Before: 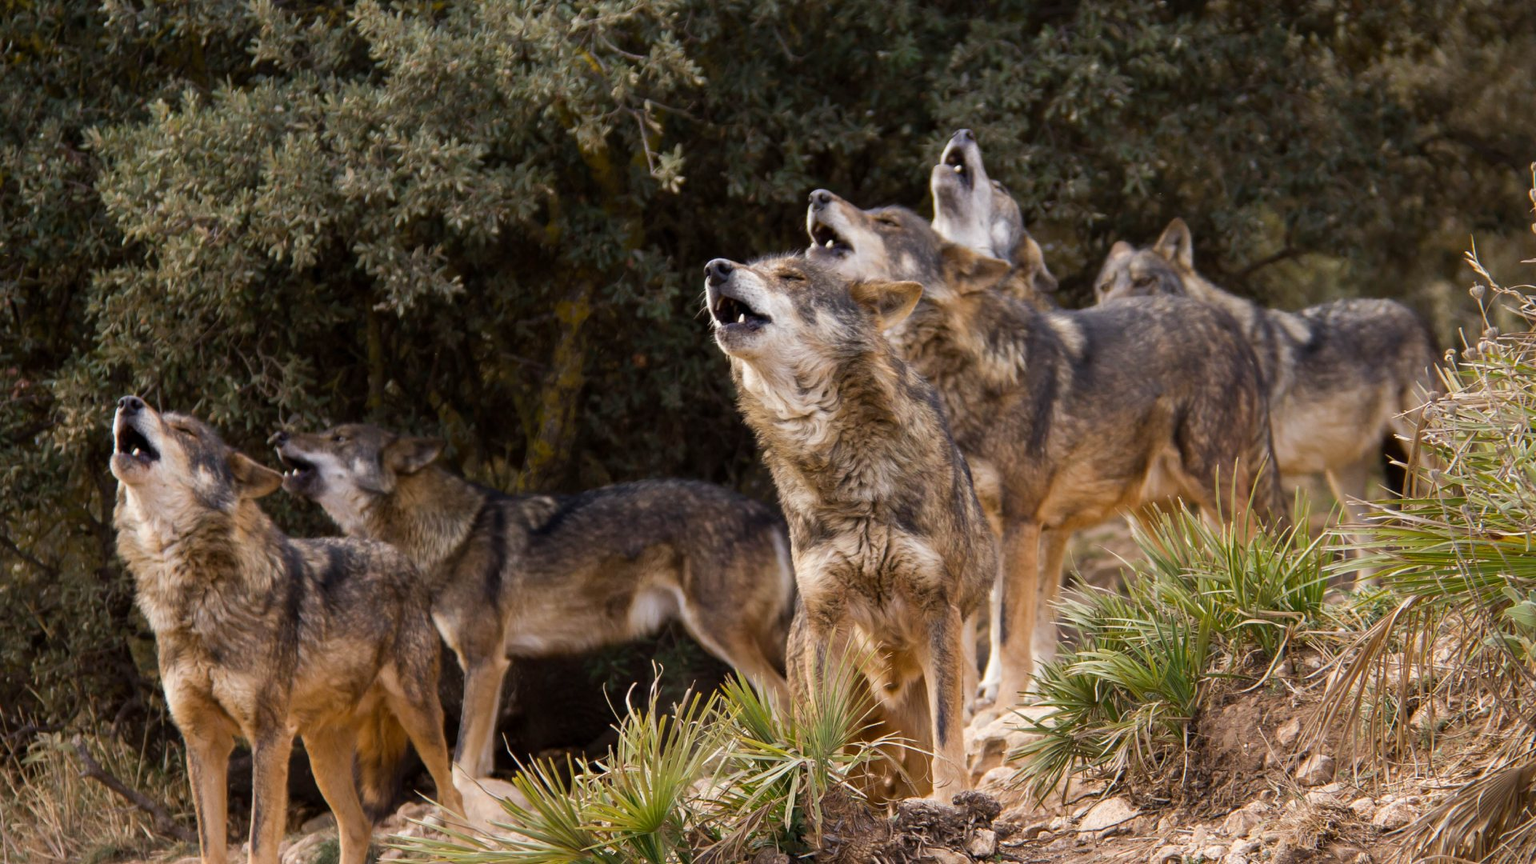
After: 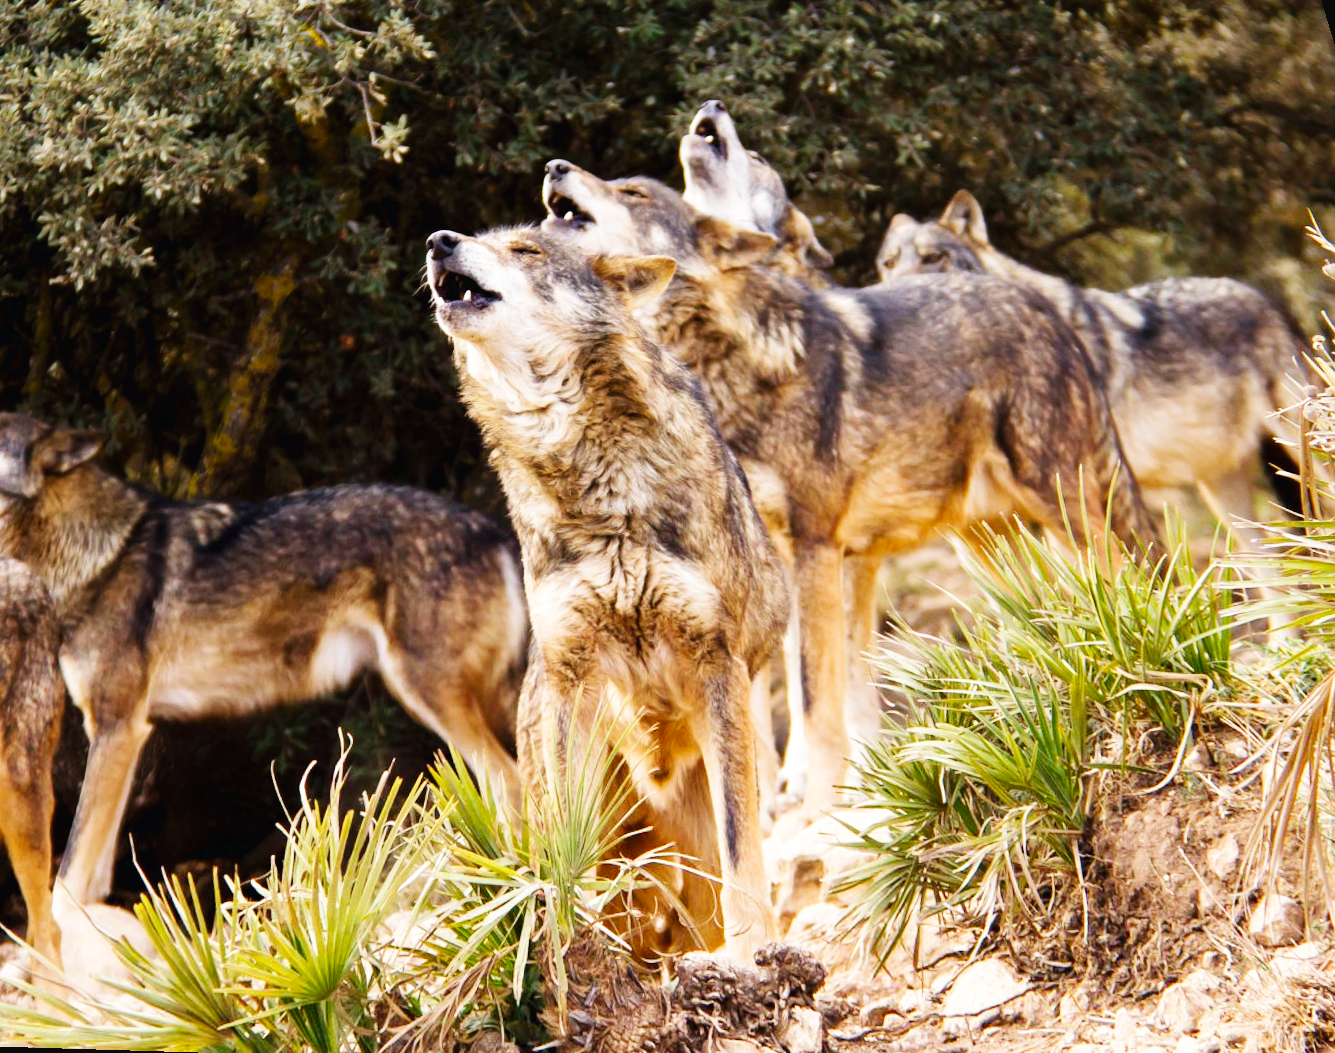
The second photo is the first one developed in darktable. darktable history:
rotate and perspective: rotation 0.72°, lens shift (vertical) -0.352, lens shift (horizontal) -0.051, crop left 0.152, crop right 0.859, crop top 0.019, crop bottom 0.964
crop: left 16.145%
base curve: curves: ch0 [(0, 0.003) (0.001, 0.002) (0.006, 0.004) (0.02, 0.022) (0.048, 0.086) (0.094, 0.234) (0.162, 0.431) (0.258, 0.629) (0.385, 0.8) (0.548, 0.918) (0.751, 0.988) (1, 1)], preserve colors none
